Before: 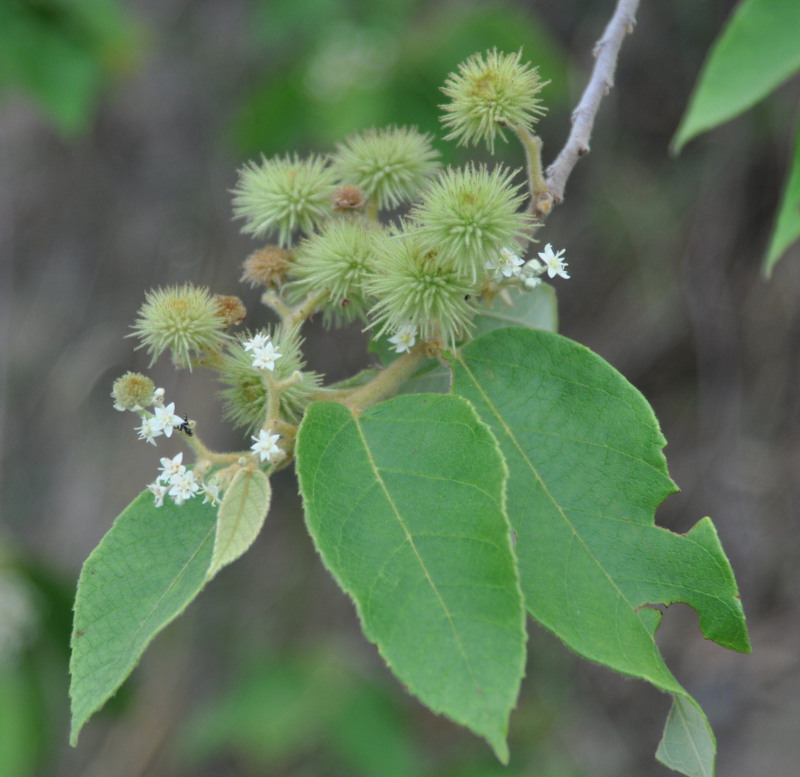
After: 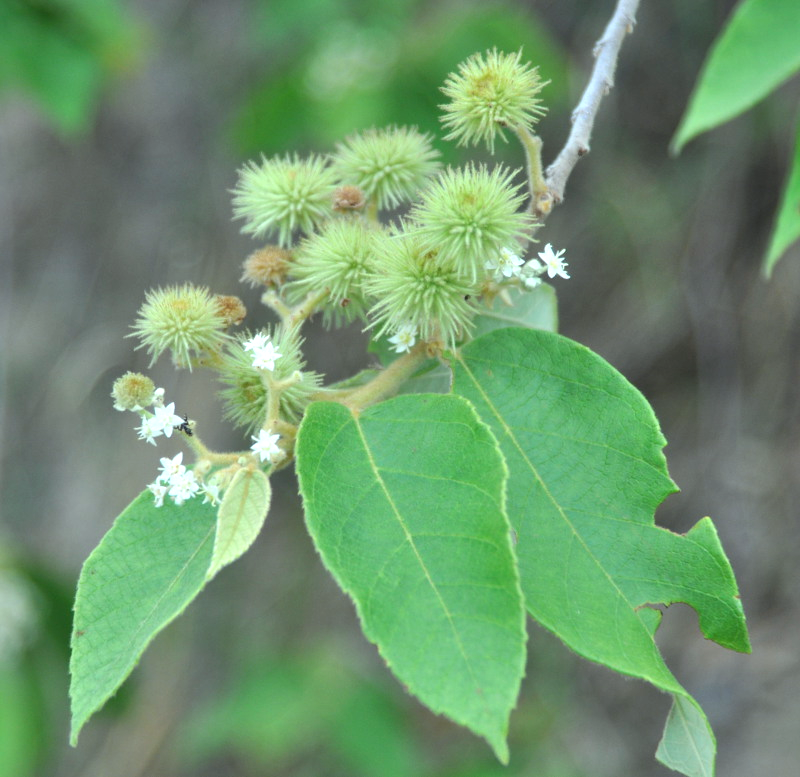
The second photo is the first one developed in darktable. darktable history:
color correction: highlights a* -6.91, highlights b* 0.833
exposure: black level correction 0, exposure 0.693 EV, compensate highlight preservation false
